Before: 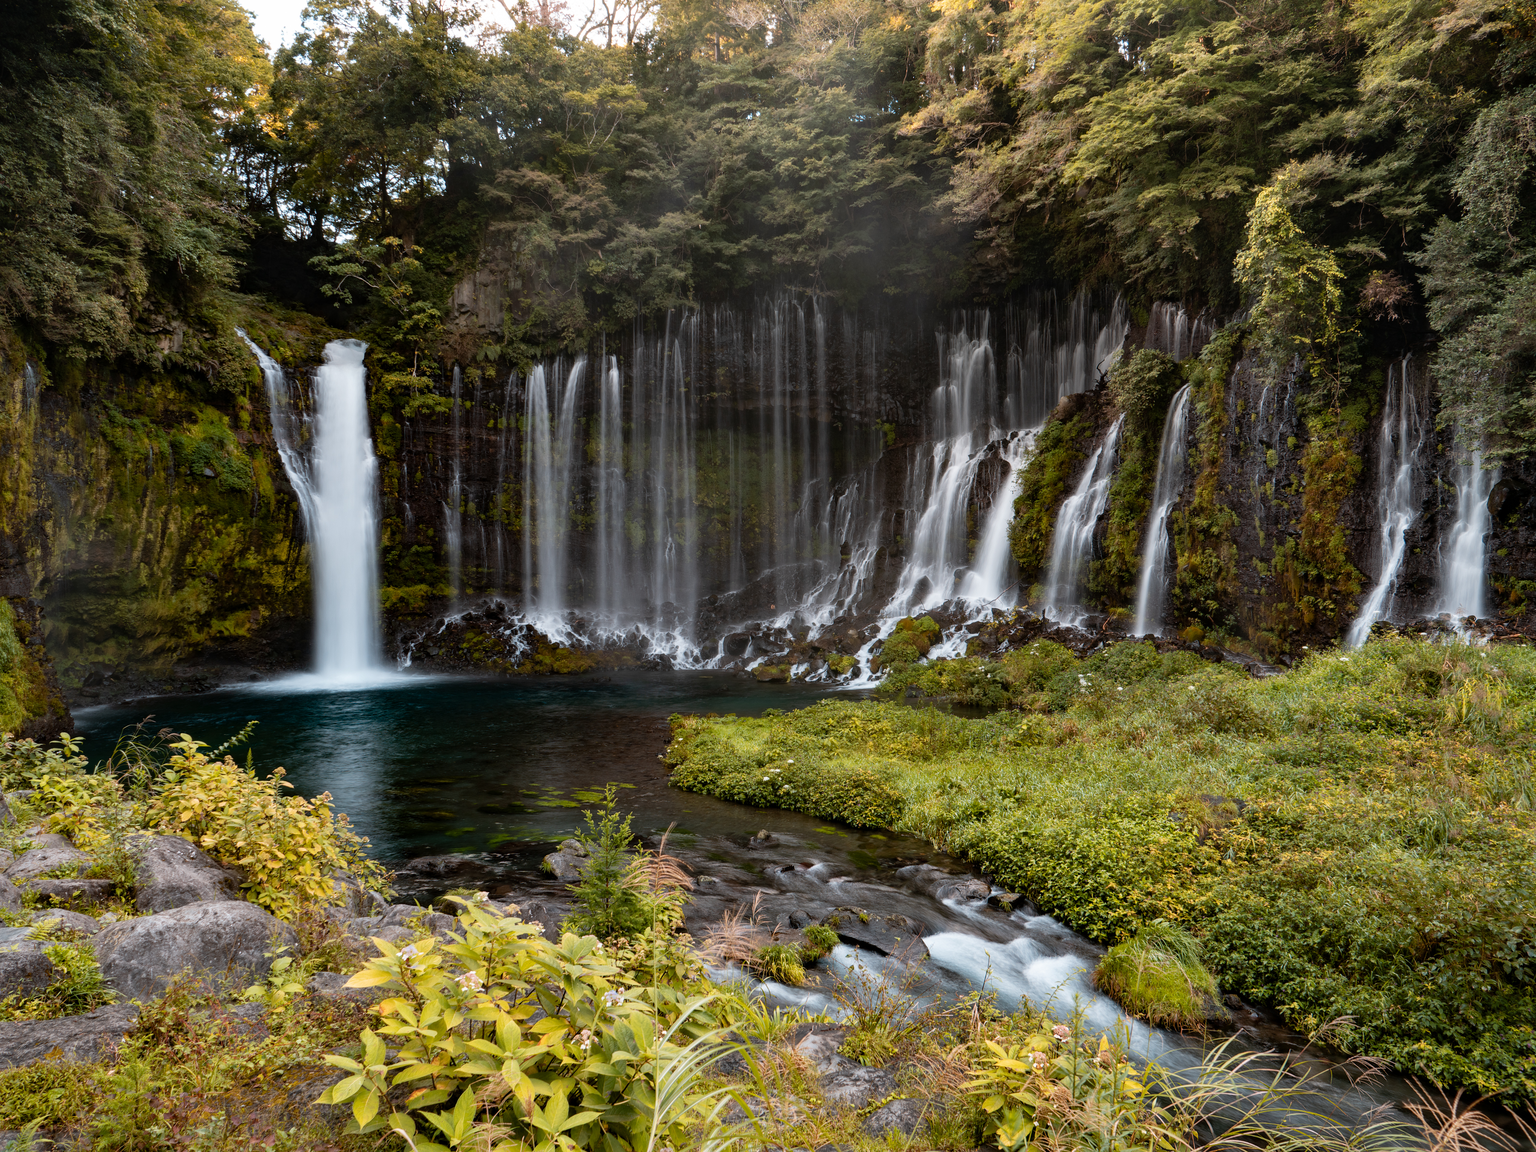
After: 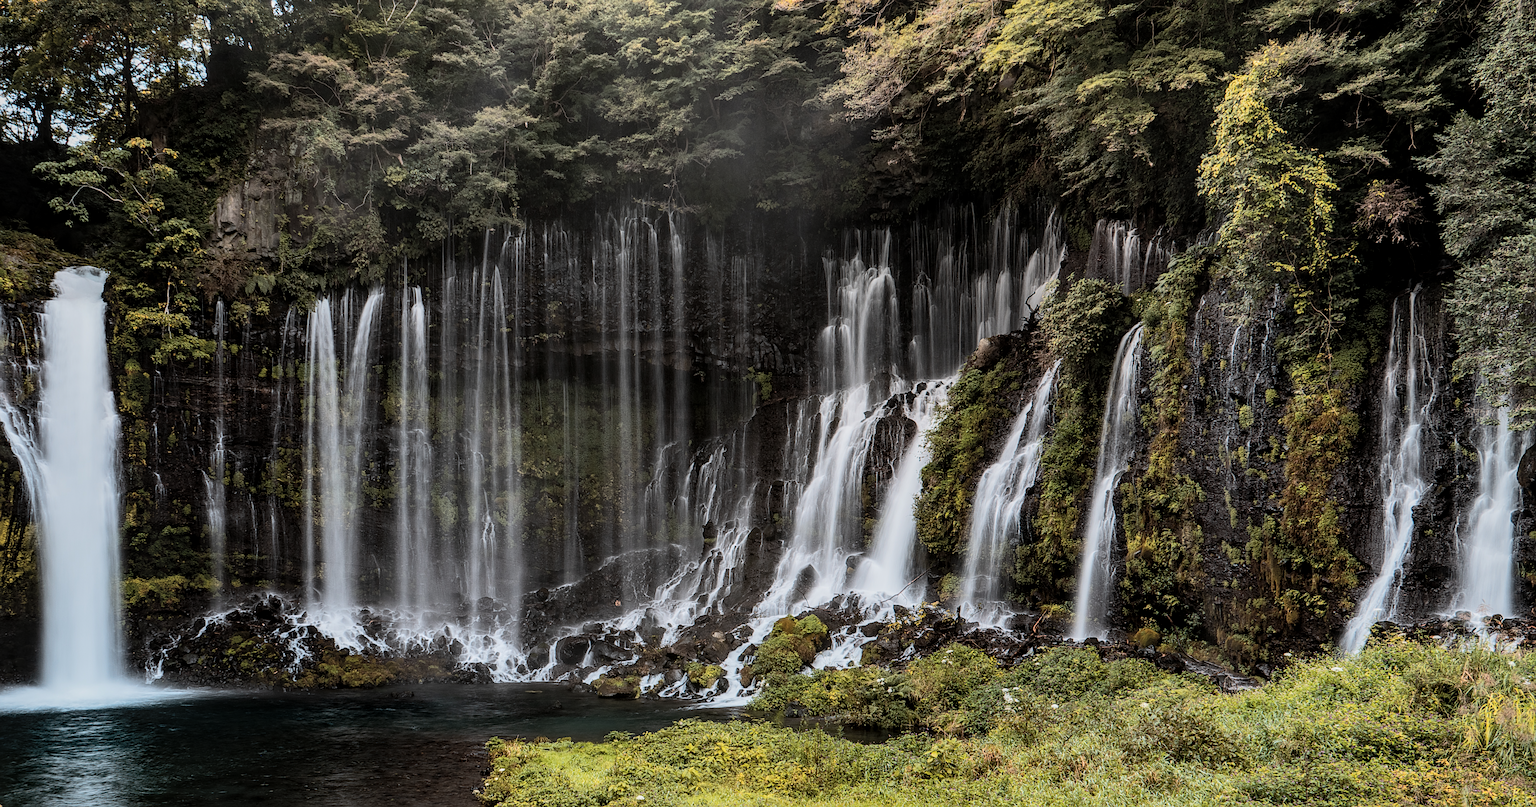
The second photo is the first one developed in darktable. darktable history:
contrast brightness saturation: contrast 0.11, saturation -0.17
crop: left 18.38%, top 11.092%, right 2.134%, bottom 33.217%
local contrast: detail 130%
sharpen: on, module defaults
tone equalizer: -8 EV -1.08 EV, -7 EV -1.01 EV, -6 EV -0.867 EV, -5 EV -0.578 EV, -3 EV 0.578 EV, -2 EV 0.867 EV, -1 EV 1.01 EV, +0 EV 1.08 EV, edges refinement/feathering 500, mask exposure compensation -1.57 EV, preserve details no
global tonemap: drago (0.7, 100)
